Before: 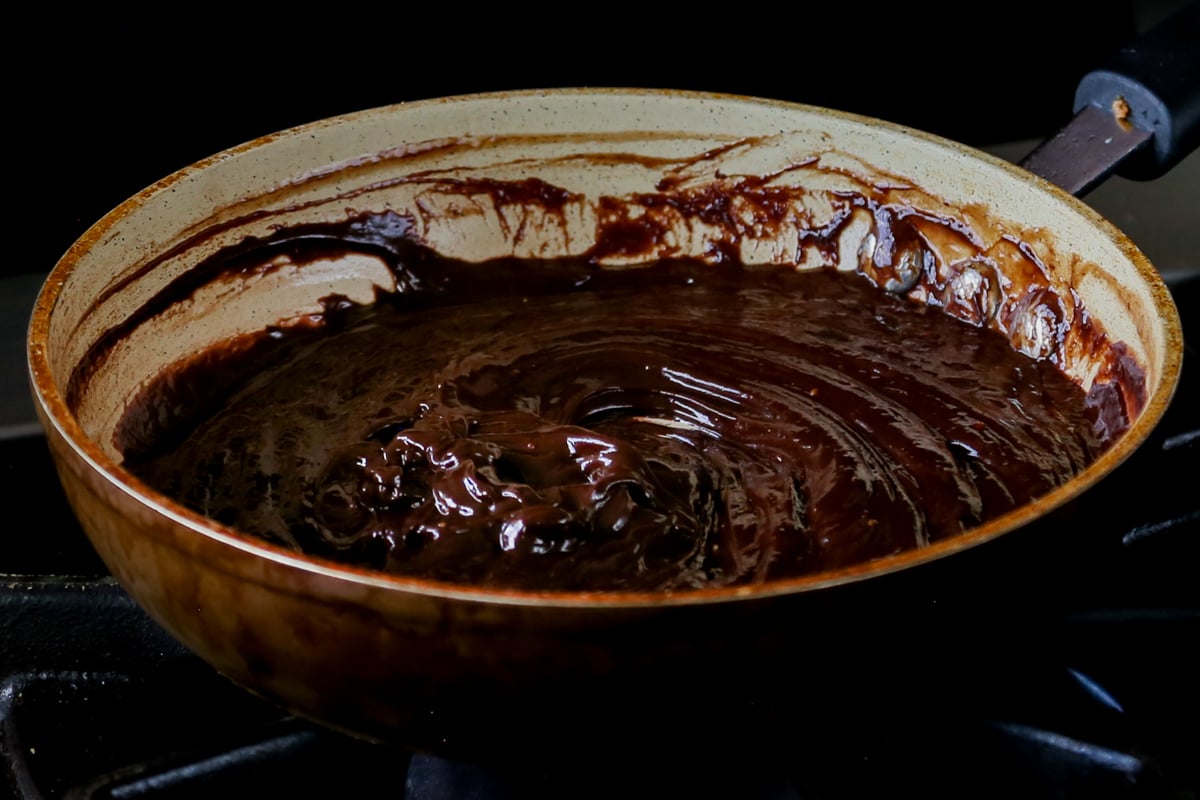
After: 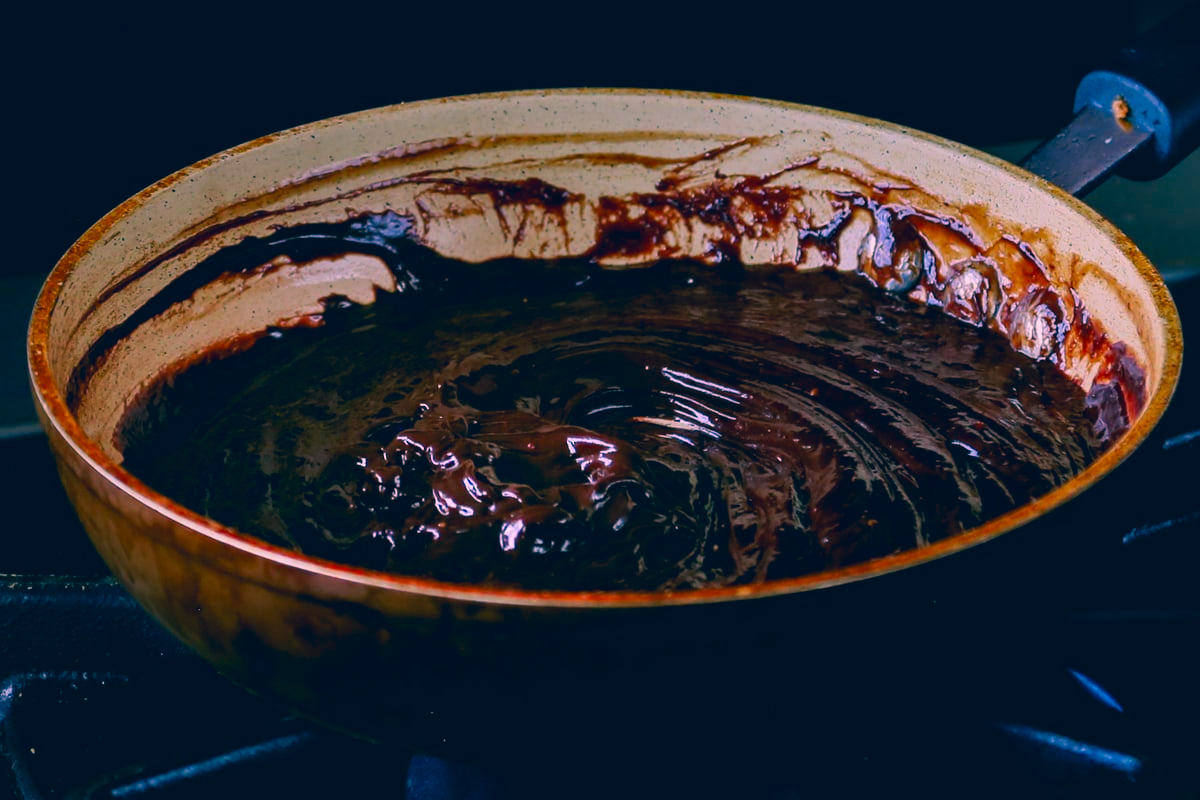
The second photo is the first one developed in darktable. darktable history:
color correction: highlights a* 17.08, highlights b* 0.317, shadows a* -14.66, shadows b* -14.16, saturation 1.53
